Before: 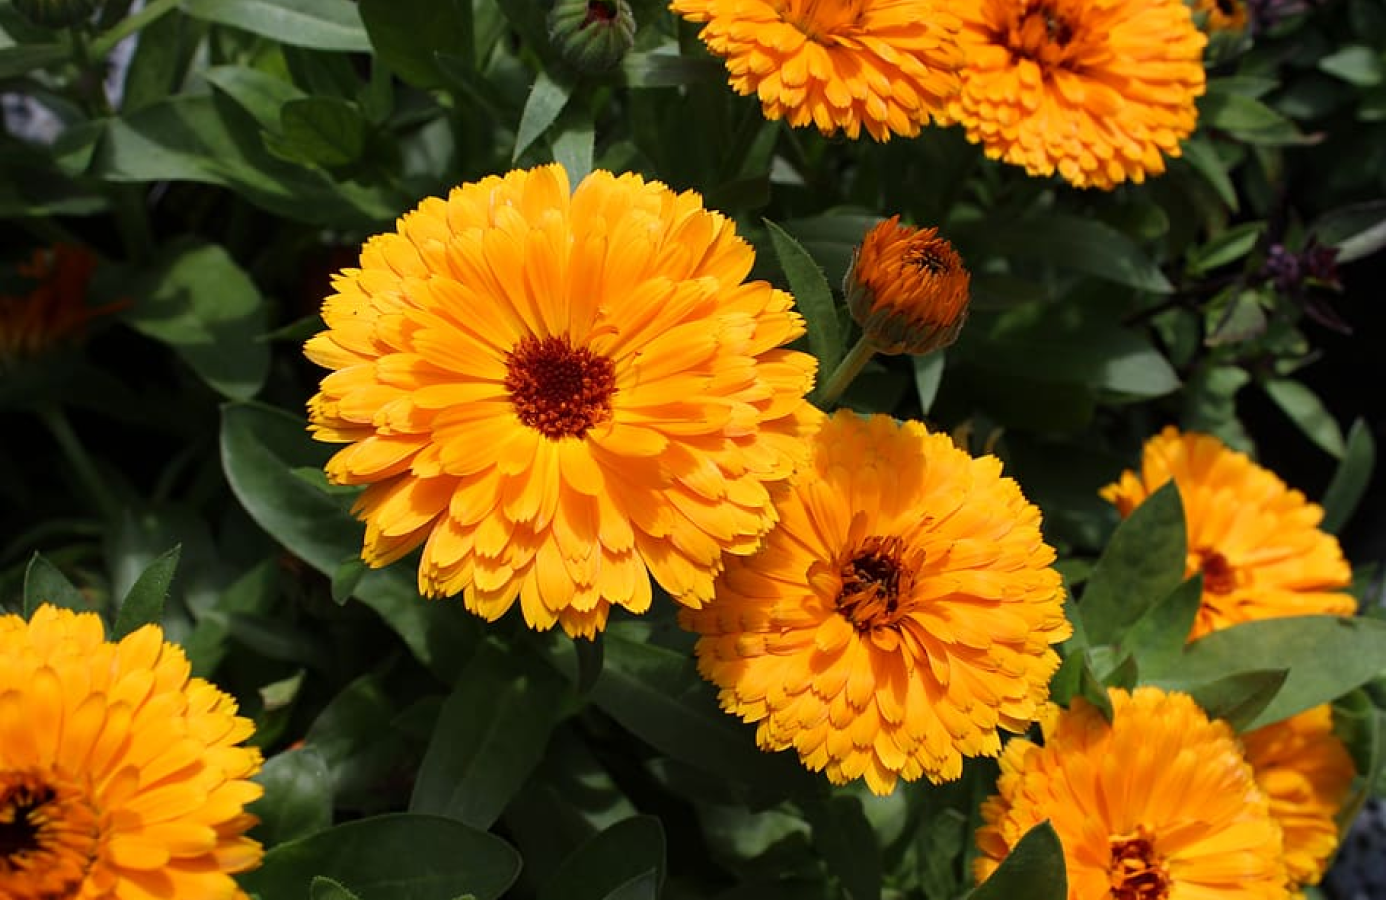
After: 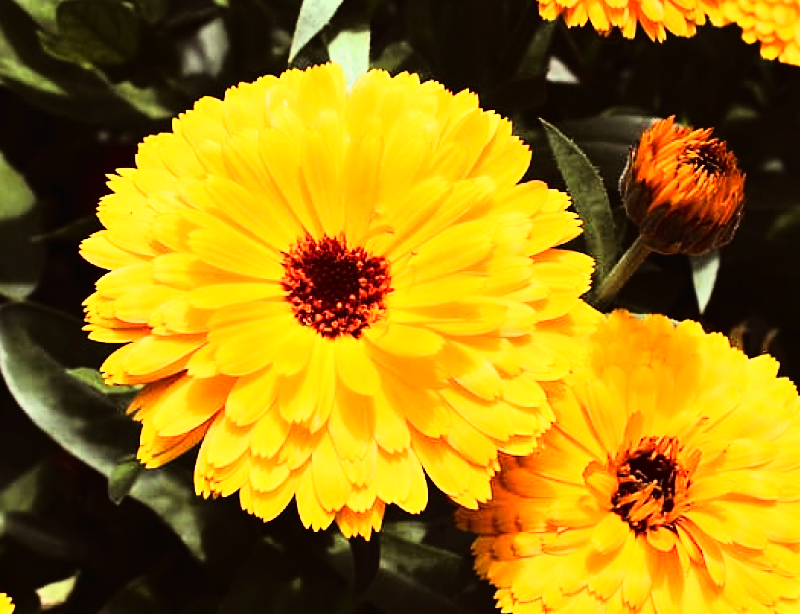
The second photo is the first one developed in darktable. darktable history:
rgb levels: mode RGB, independent channels, levels [[0, 0.474, 1], [0, 0.5, 1], [0, 0.5, 1]]
tone curve: curves: ch0 [(0, 0.013) (0.198, 0.175) (0.512, 0.582) (0.625, 0.754) (0.81, 0.934) (1, 1)], color space Lab, linked channels, preserve colors none
rgb curve: curves: ch0 [(0, 0) (0.21, 0.15) (0.24, 0.21) (0.5, 0.75) (0.75, 0.96) (0.89, 0.99) (1, 1)]; ch1 [(0, 0.02) (0.21, 0.13) (0.25, 0.2) (0.5, 0.67) (0.75, 0.9) (0.89, 0.97) (1, 1)]; ch2 [(0, 0.02) (0.21, 0.13) (0.25, 0.2) (0.5, 0.67) (0.75, 0.9) (0.89, 0.97) (1, 1)], compensate middle gray true
crop: left 16.202%, top 11.208%, right 26.045%, bottom 20.557%
